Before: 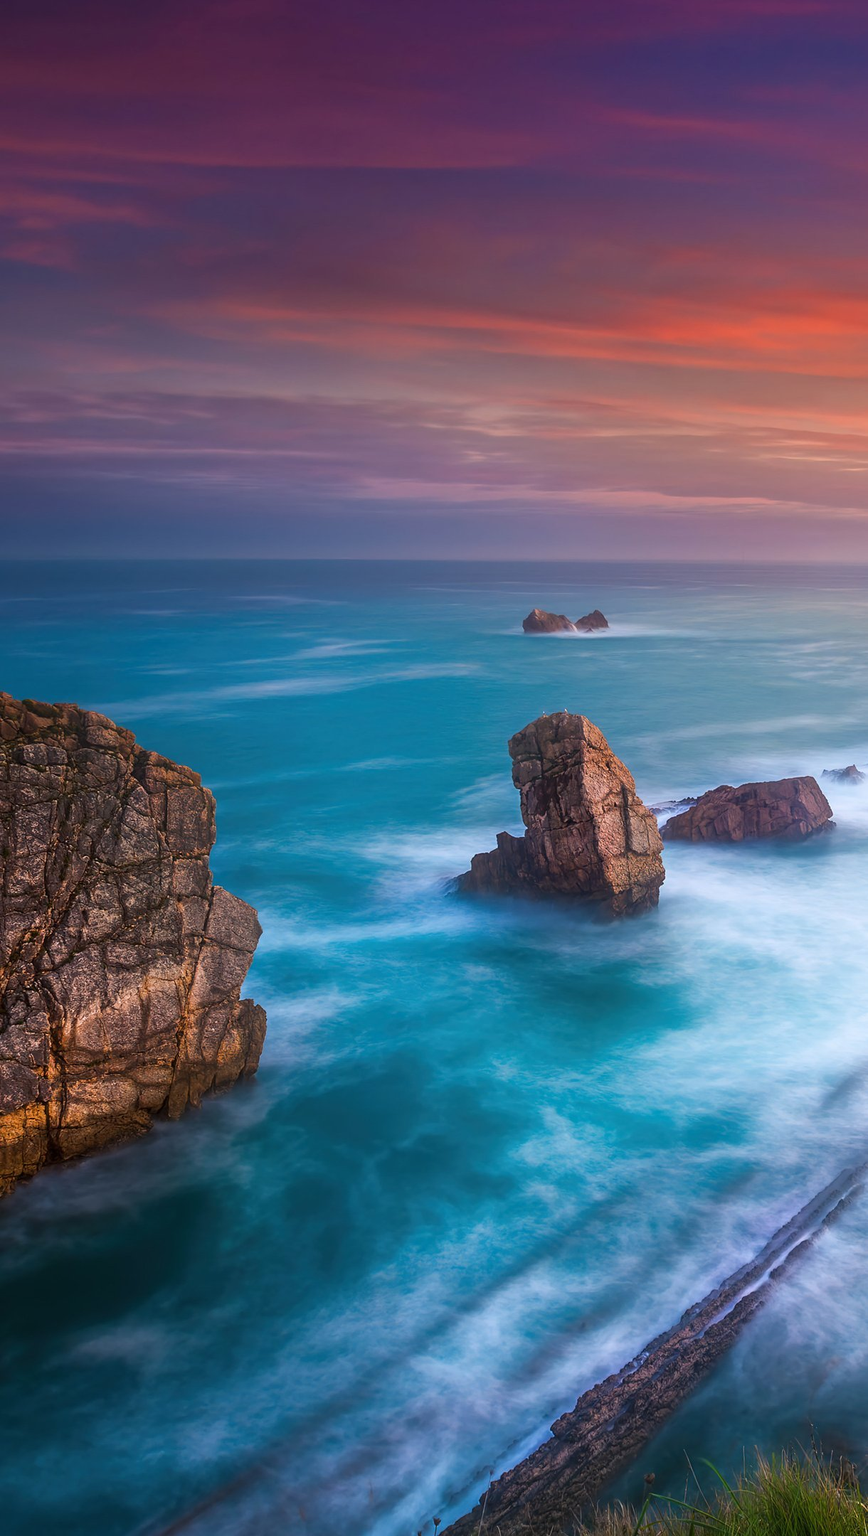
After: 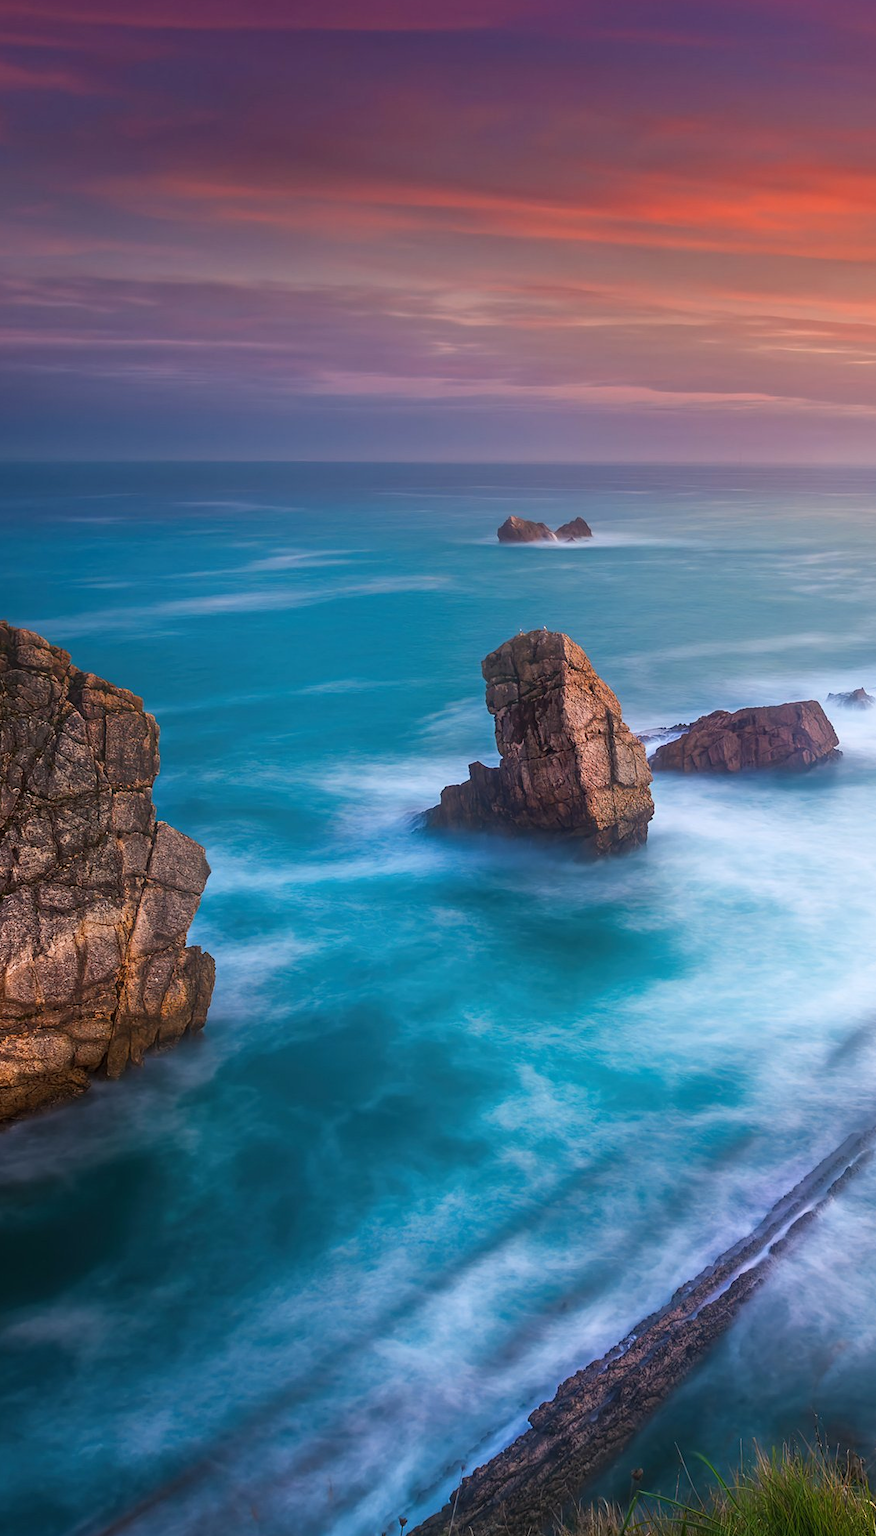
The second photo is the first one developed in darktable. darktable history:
tone curve: curves: ch0 [(0, 0) (0.003, 0.003) (0.011, 0.011) (0.025, 0.025) (0.044, 0.045) (0.069, 0.07) (0.1, 0.1) (0.136, 0.137) (0.177, 0.179) (0.224, 0.226) (0.277, 0.279) (0.335, 0.338) (0.399, 0.402) (0.468, 0.472) (0.543, 0.547) (0.623, 0.628) (0.709, 0.715) (0.801, 0.807) (0.898, 0.902) (1, 1)], preserve colors none
crop and rotate: left 8.262%, top 9.226%
